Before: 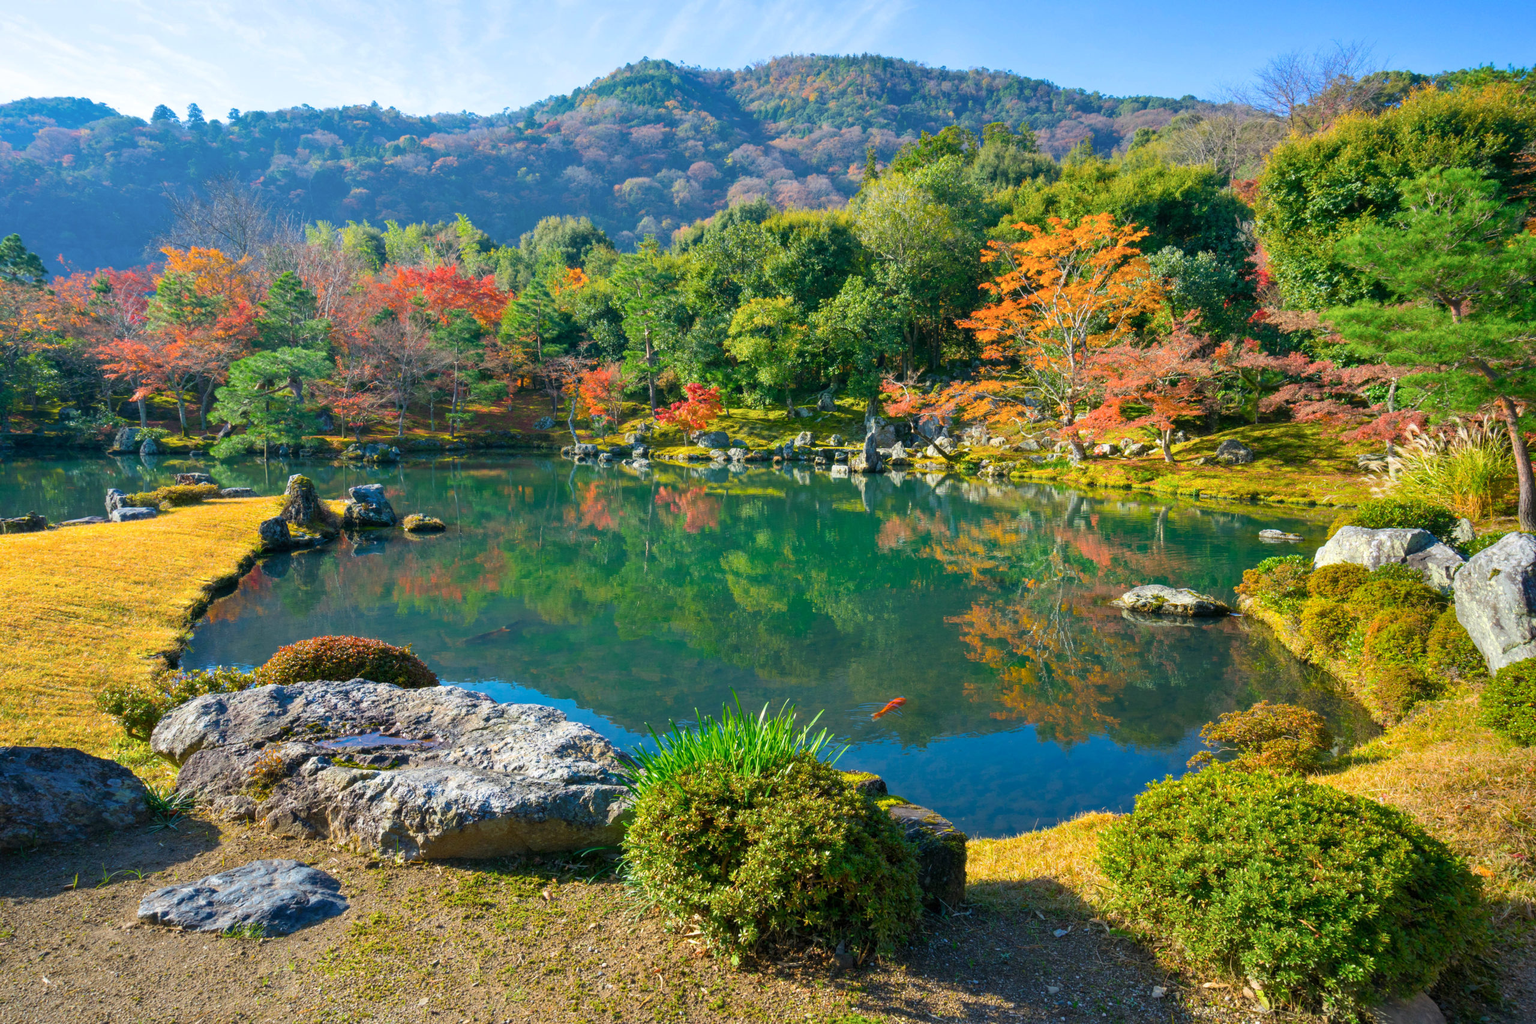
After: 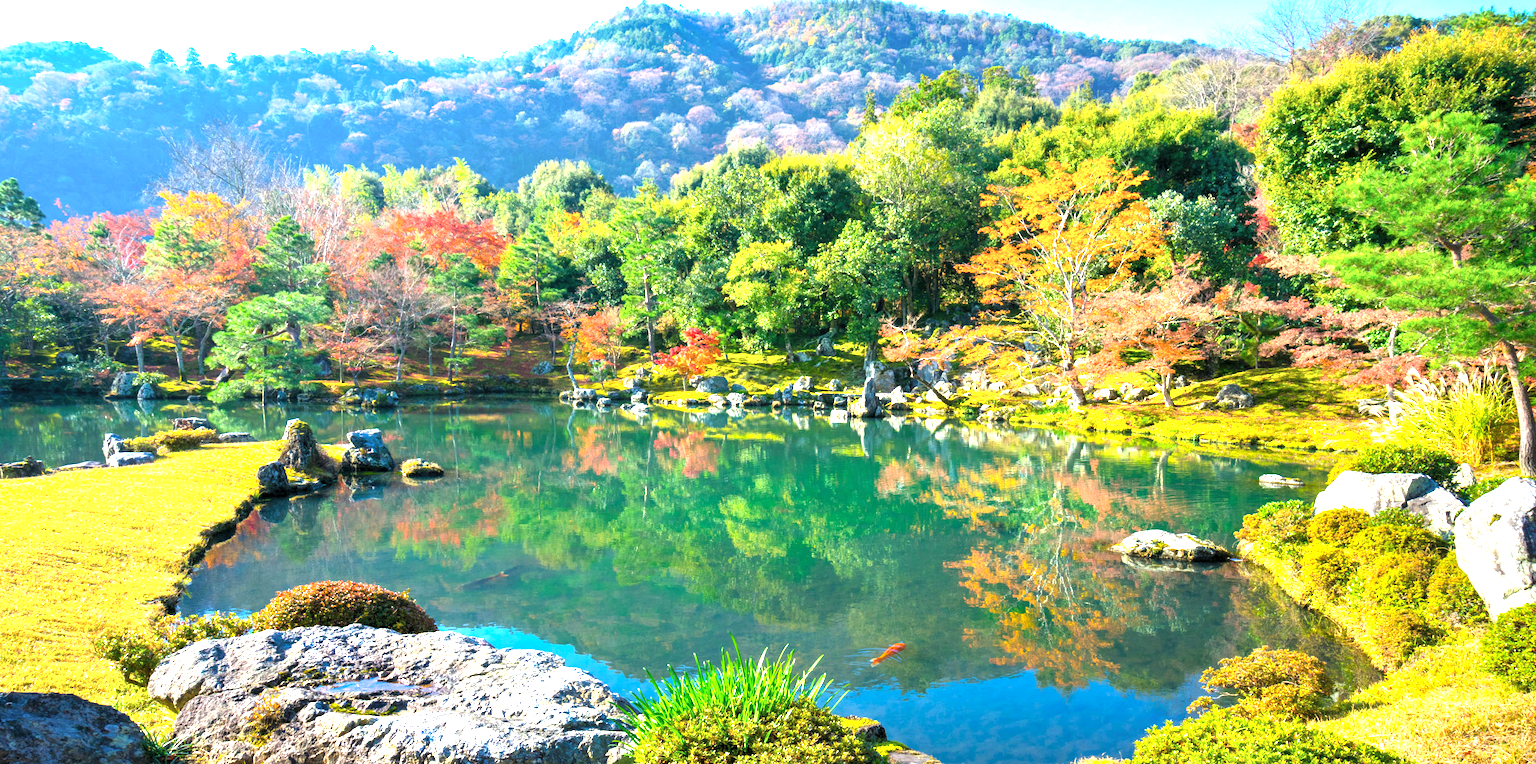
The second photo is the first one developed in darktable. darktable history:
exposure: black level correction 0, exposure 1.199 EV, compensate highlight preservation false
levels: levels [0.062, 0.494, 0.925]
crop: left 0.228%, top 5.557%, bottom 19.883%
